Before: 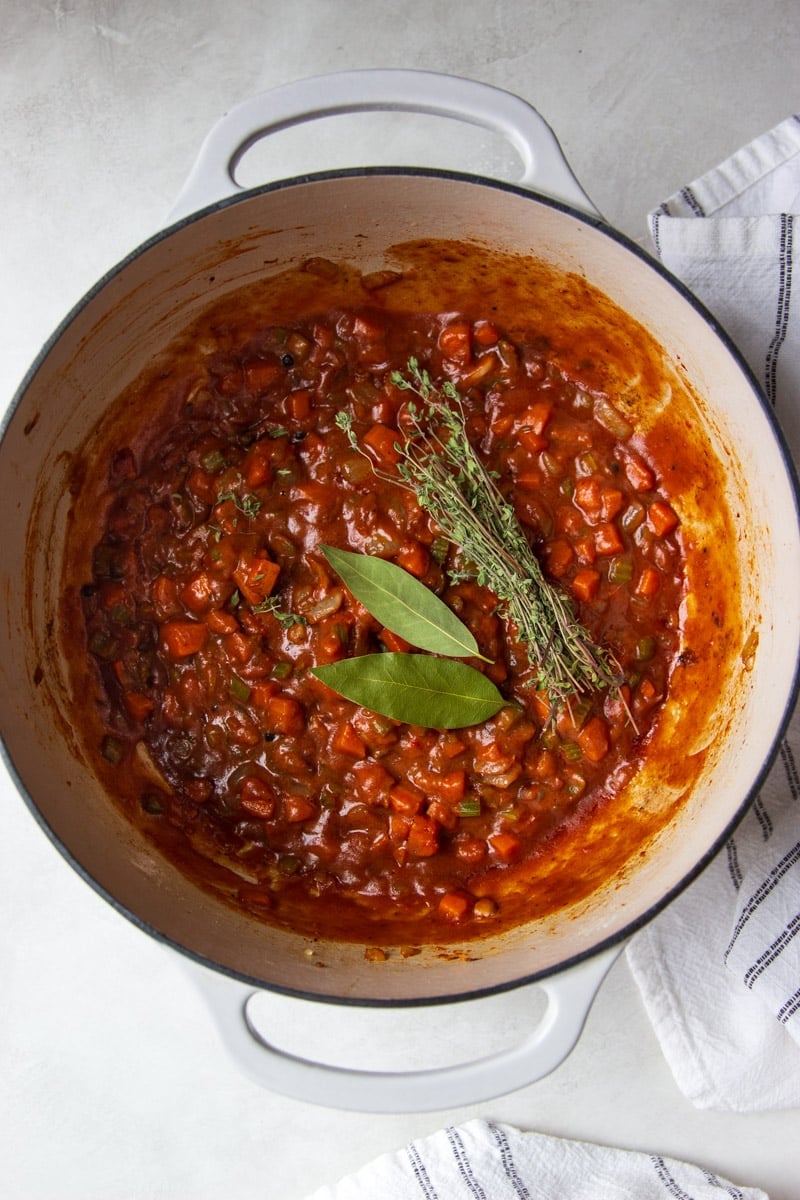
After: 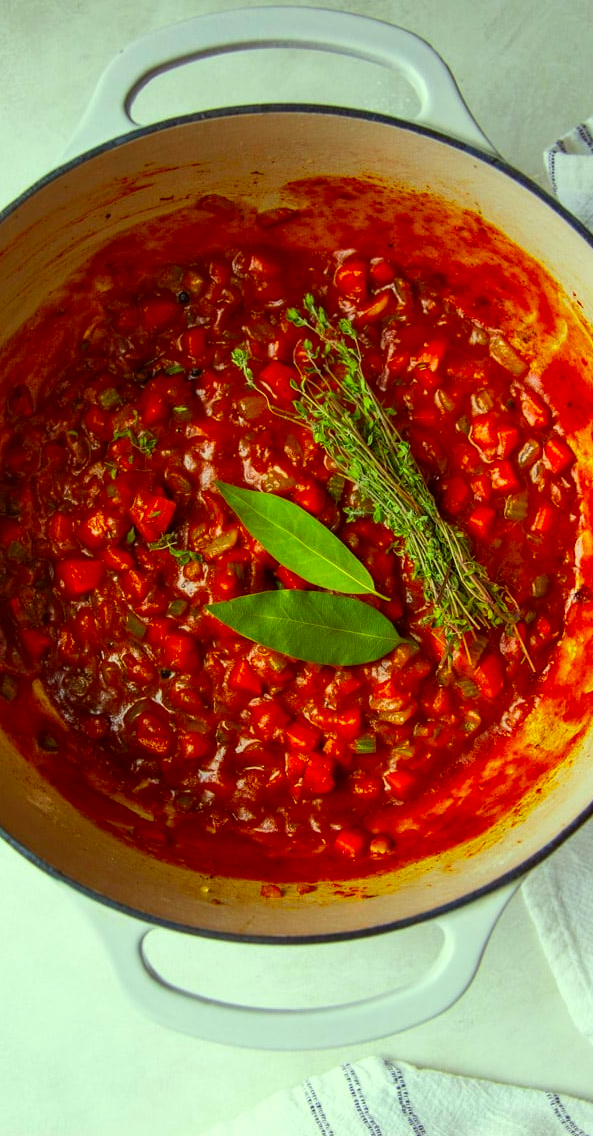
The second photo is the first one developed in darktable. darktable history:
color correction: highlights a* -10.77, highlights b* 9.8, saturation 1.72
crop and rotate: left 13.15%, top 5.251%, right 12.609%
